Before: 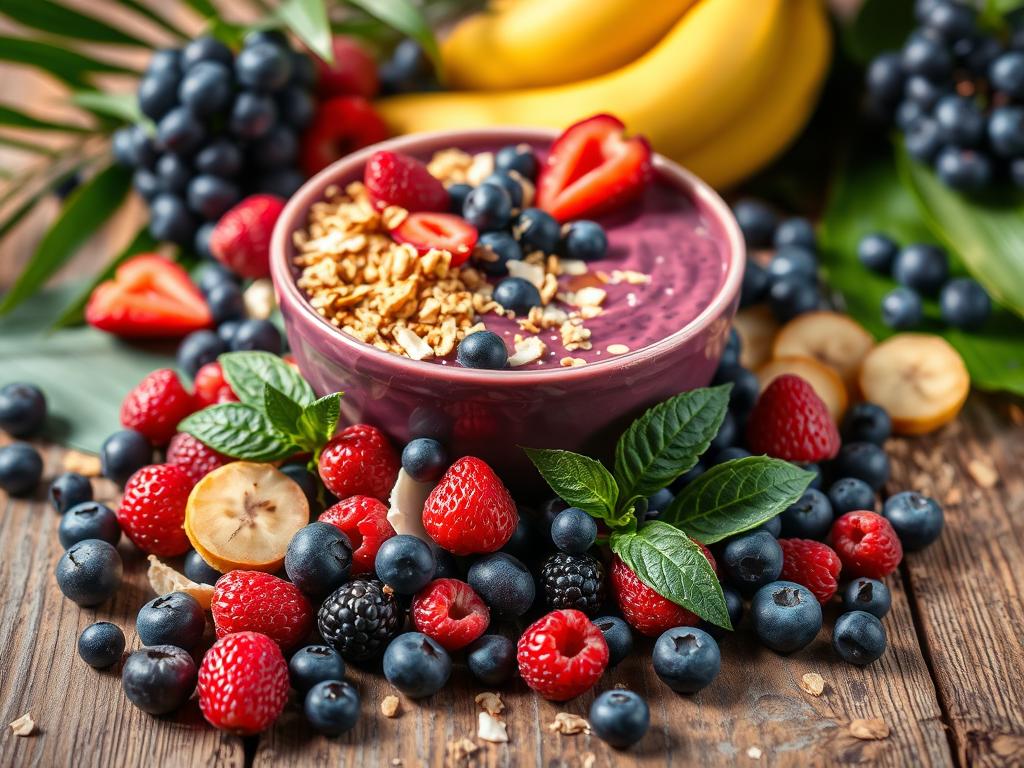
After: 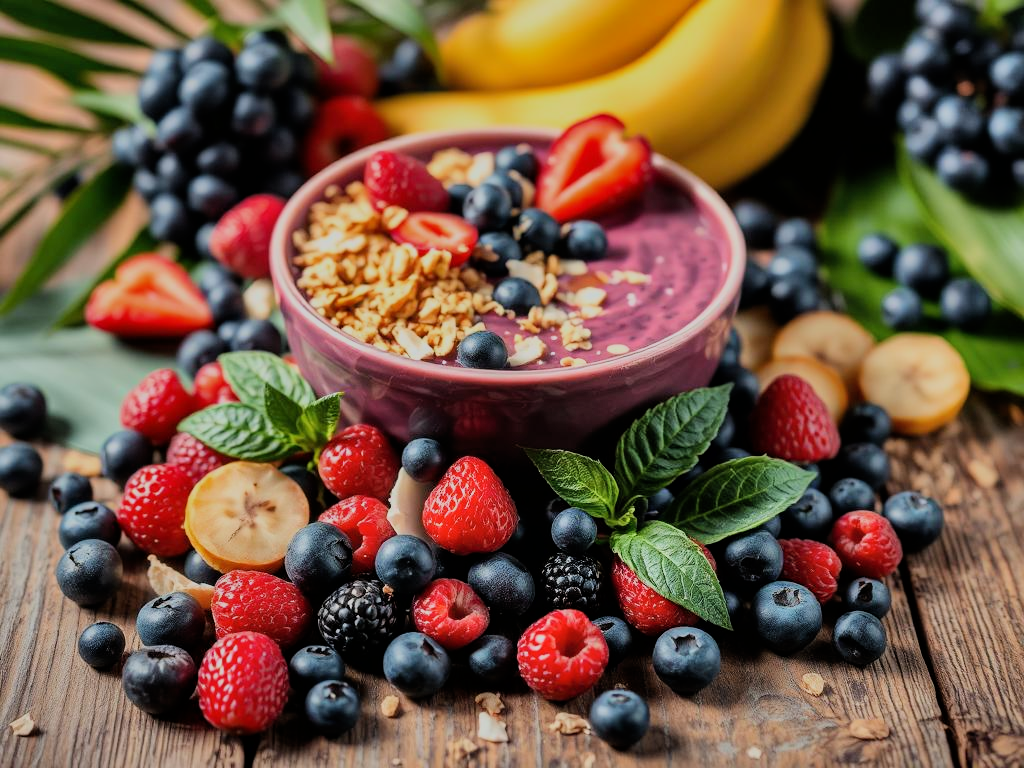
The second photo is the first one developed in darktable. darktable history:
filmic rgb: black relative exposure -7.15 EV, white relative exposure 5.36 EV, hardness 3.02, color science v6 (2022)
shadows and highlights: low approximation 0.01, soften with gaussian
